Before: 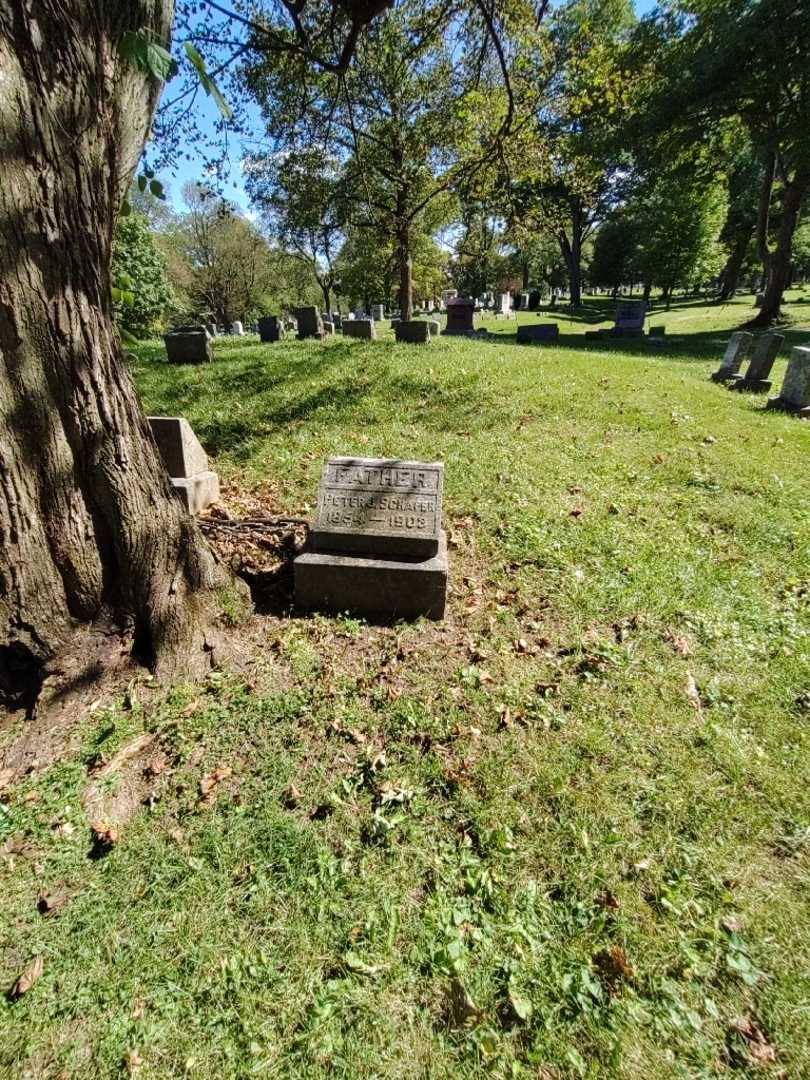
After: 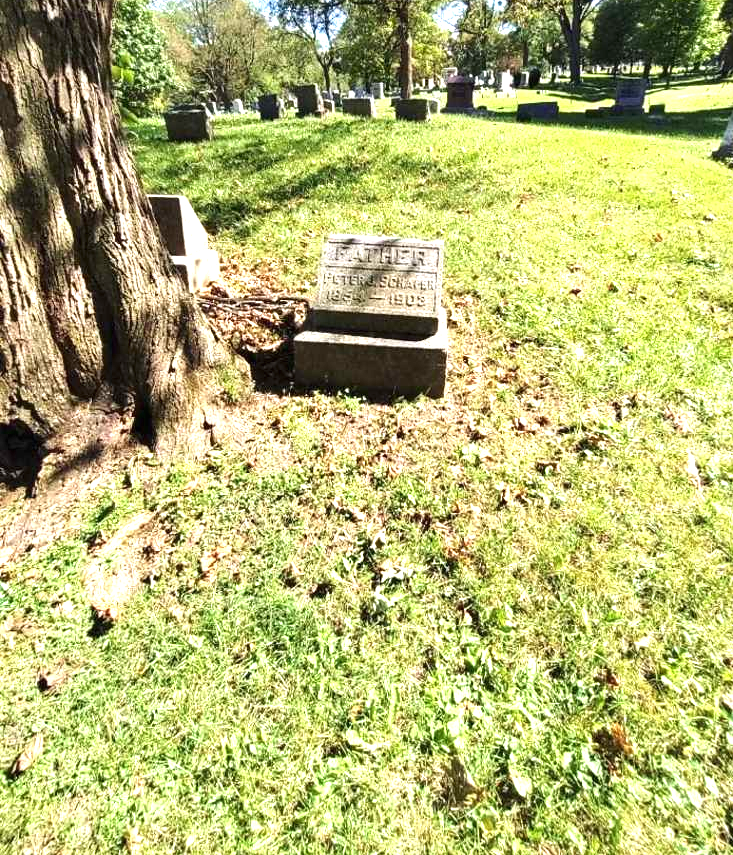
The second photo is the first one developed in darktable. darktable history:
exposure: black level correction 0, exposure 1.285 EV, compensate highlight preservation false
crop: top 20.571%, right 9.429%, bottom 0.236%
